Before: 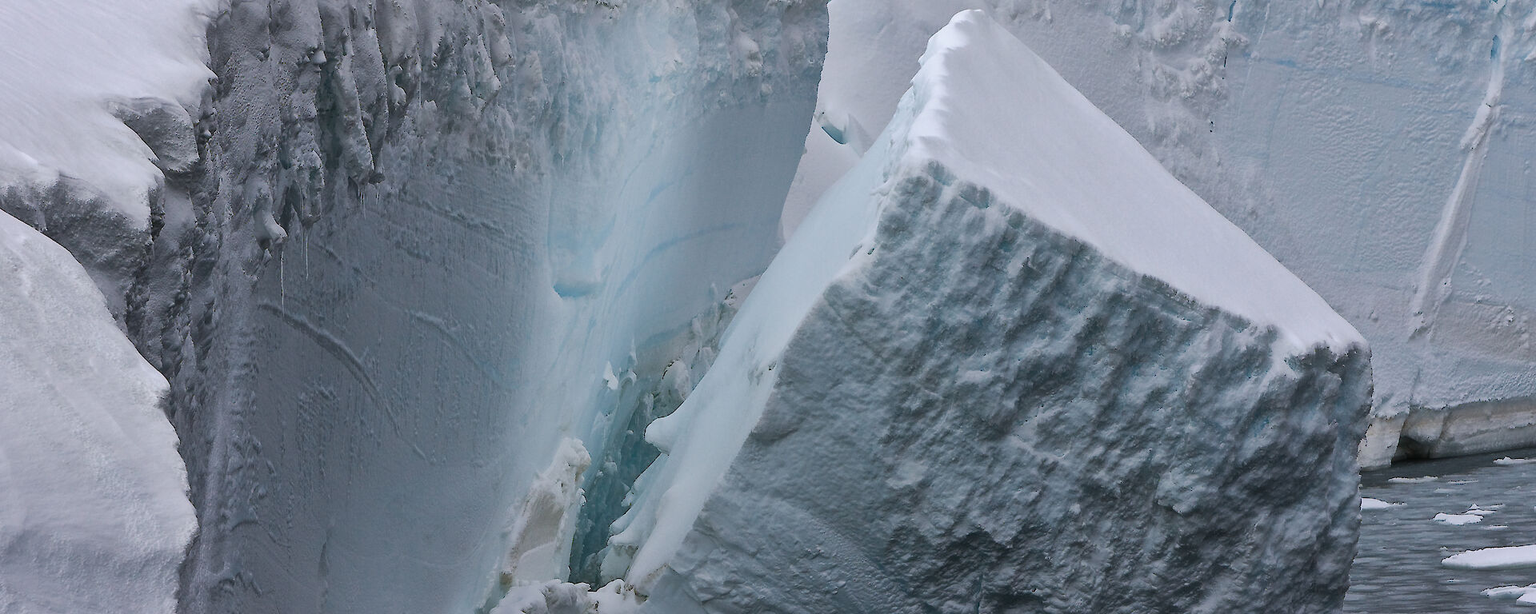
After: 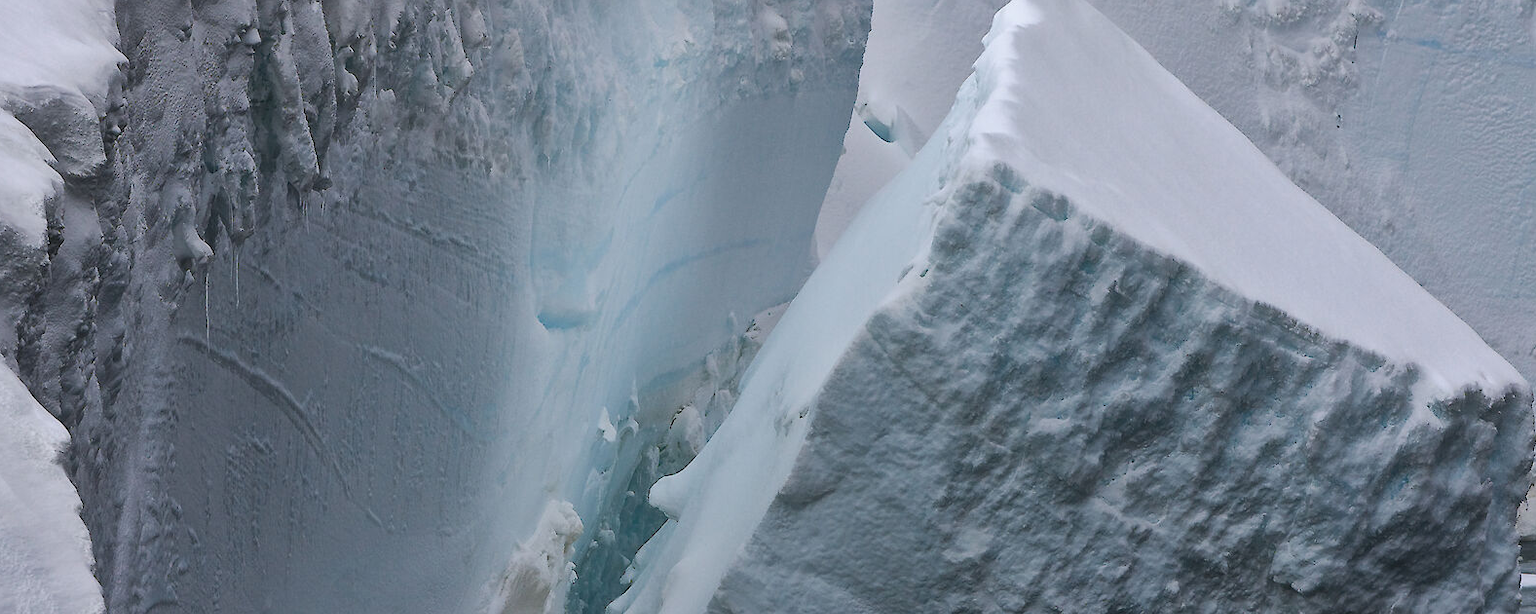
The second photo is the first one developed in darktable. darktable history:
crop and rotate: left 7.292%, top 4.468%, right 10.532%, bottom 13.254%
